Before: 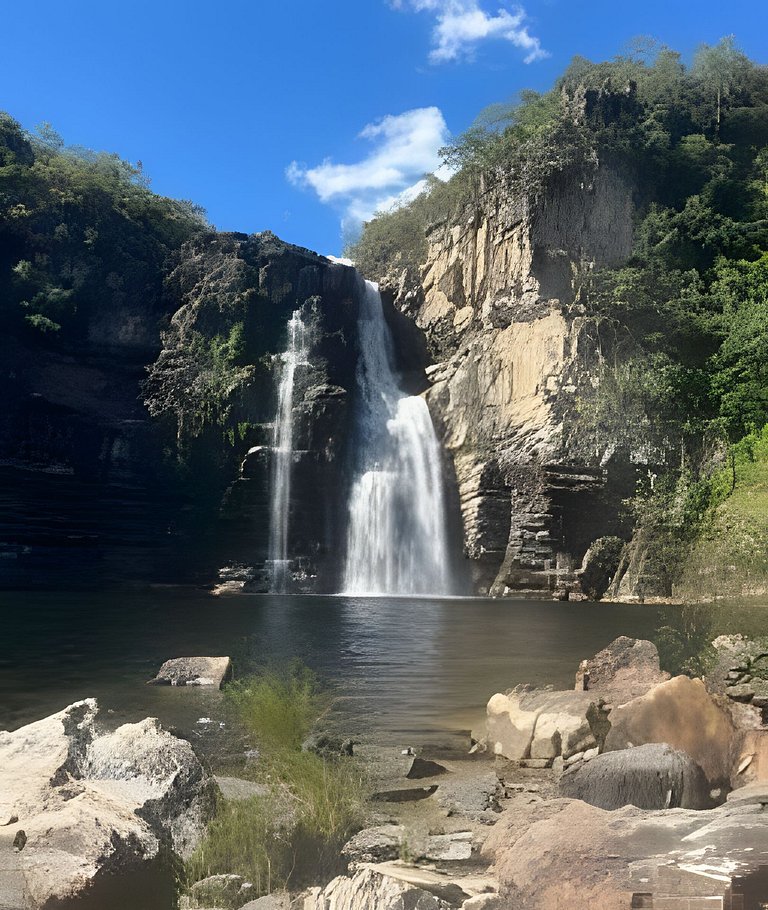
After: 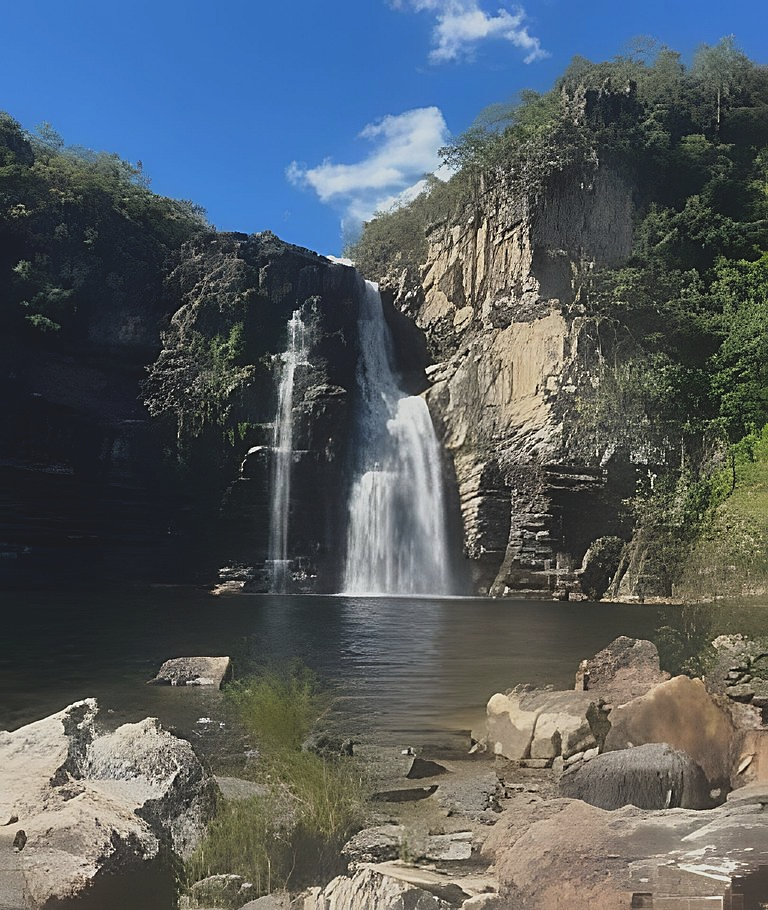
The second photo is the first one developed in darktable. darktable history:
exposure: black level correction -0.015, exposure -0.5 EV, compensate highlight preservation false
sharpen: on, module defaults
